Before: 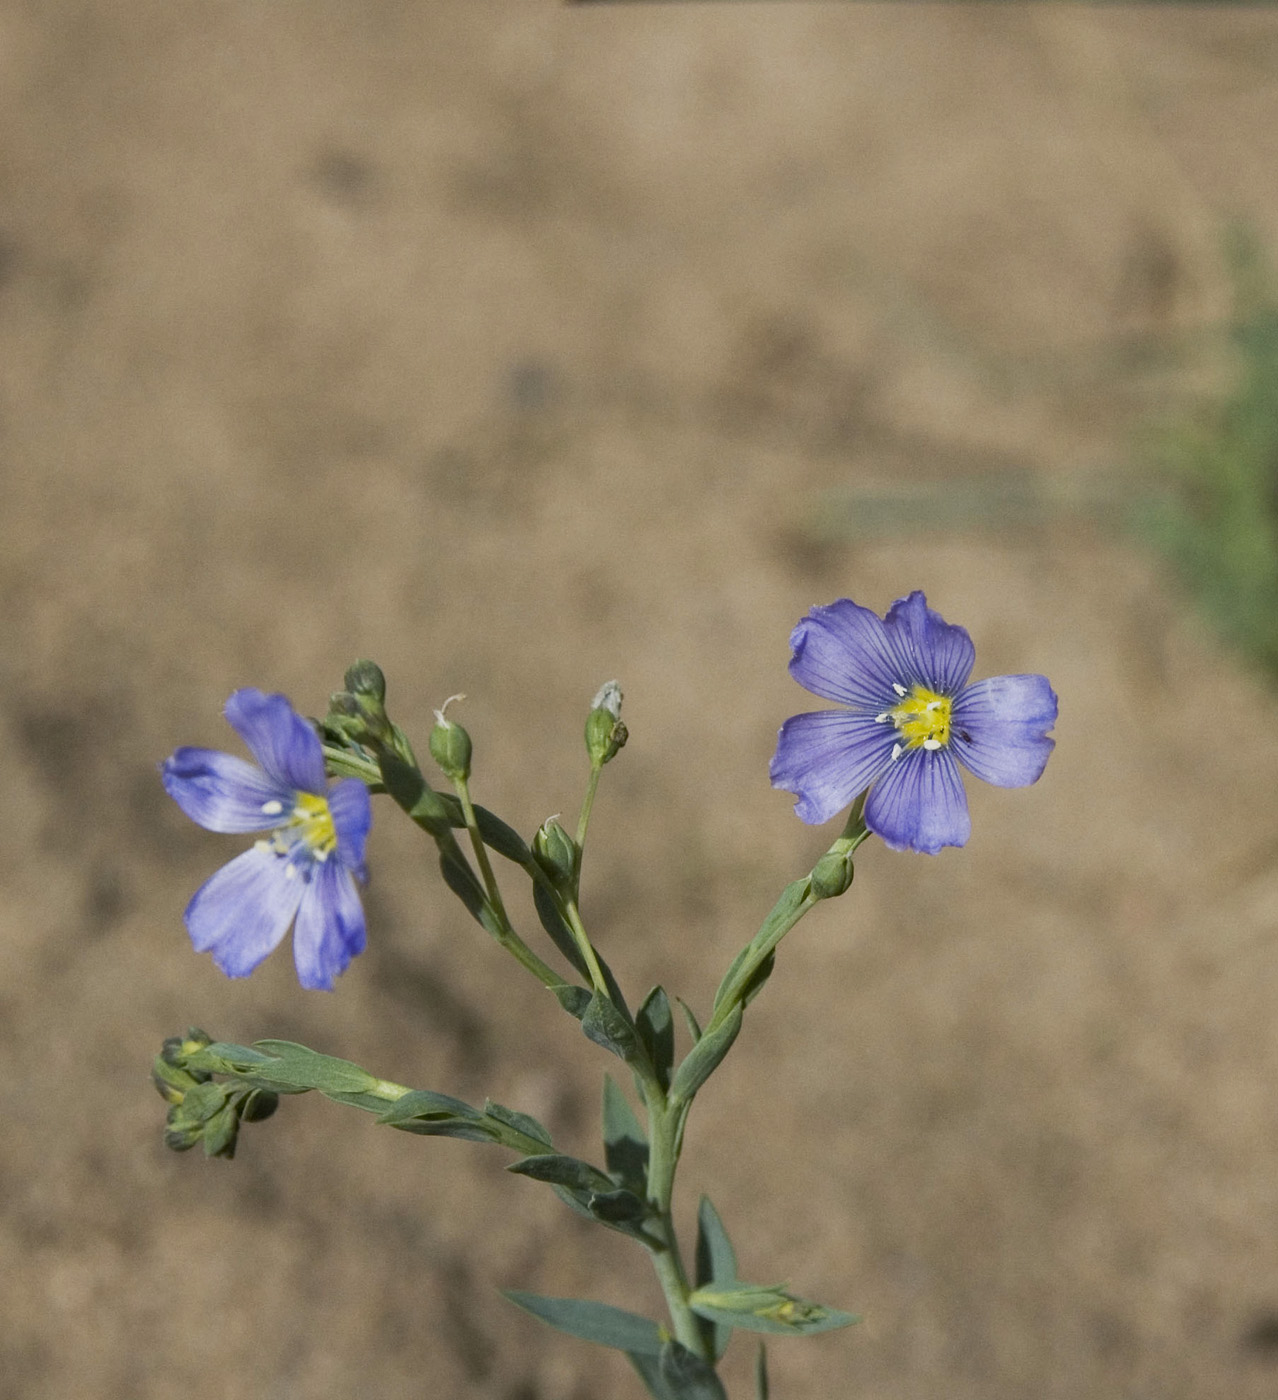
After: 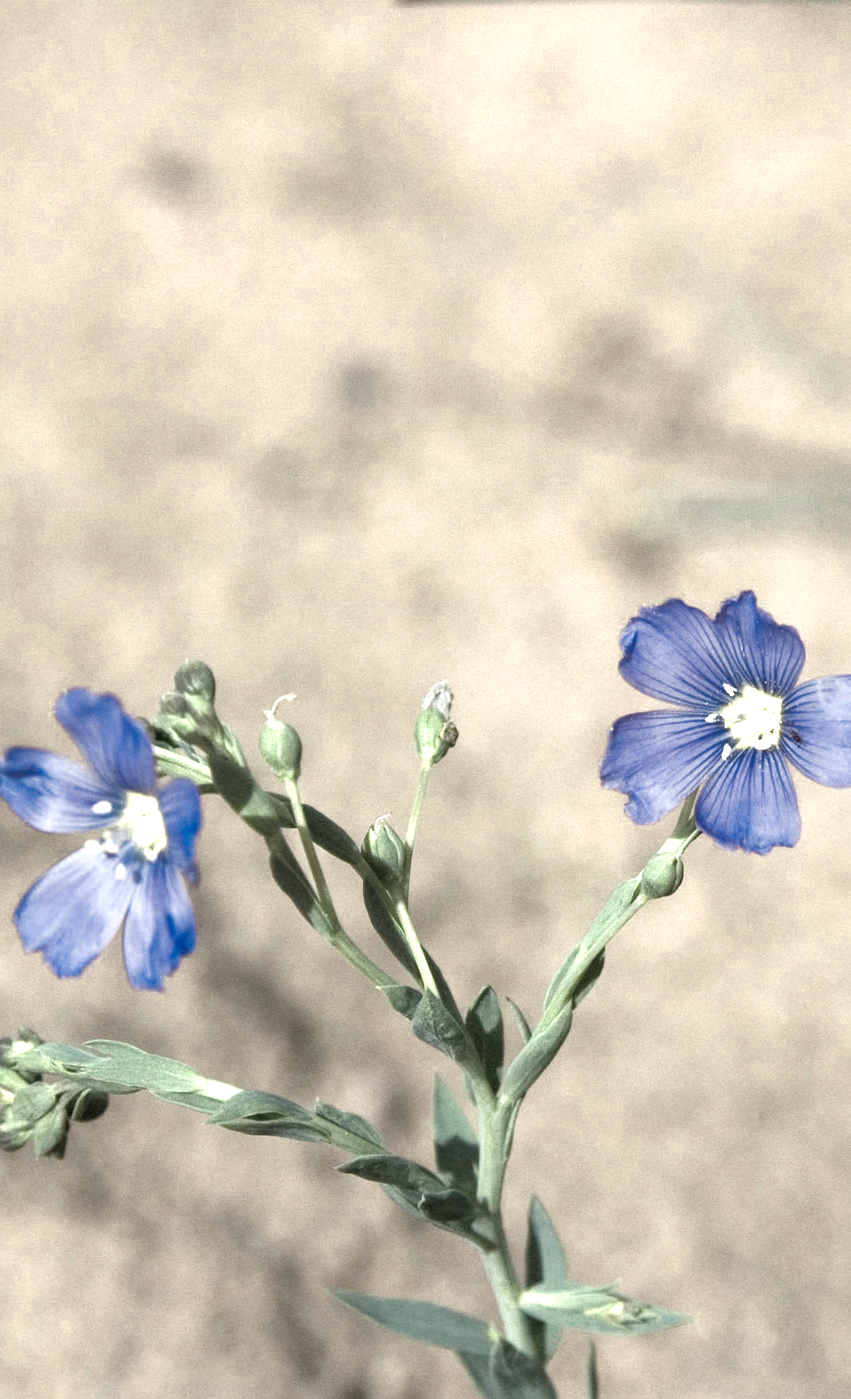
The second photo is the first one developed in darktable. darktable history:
exposure: black level correction 0, exposure 0.9 EV, compensate highlight preservation false
color zones: curves: ch0 [(0.25, 0.667) (0.758, 0.368)]; ch1 [(0.215, 0.245) (0.761, 0.373)]; ch2 [(0.247, 0.554) (0.761, 0.436)]
crop and rotate: left 13.342%, right 19.991%
